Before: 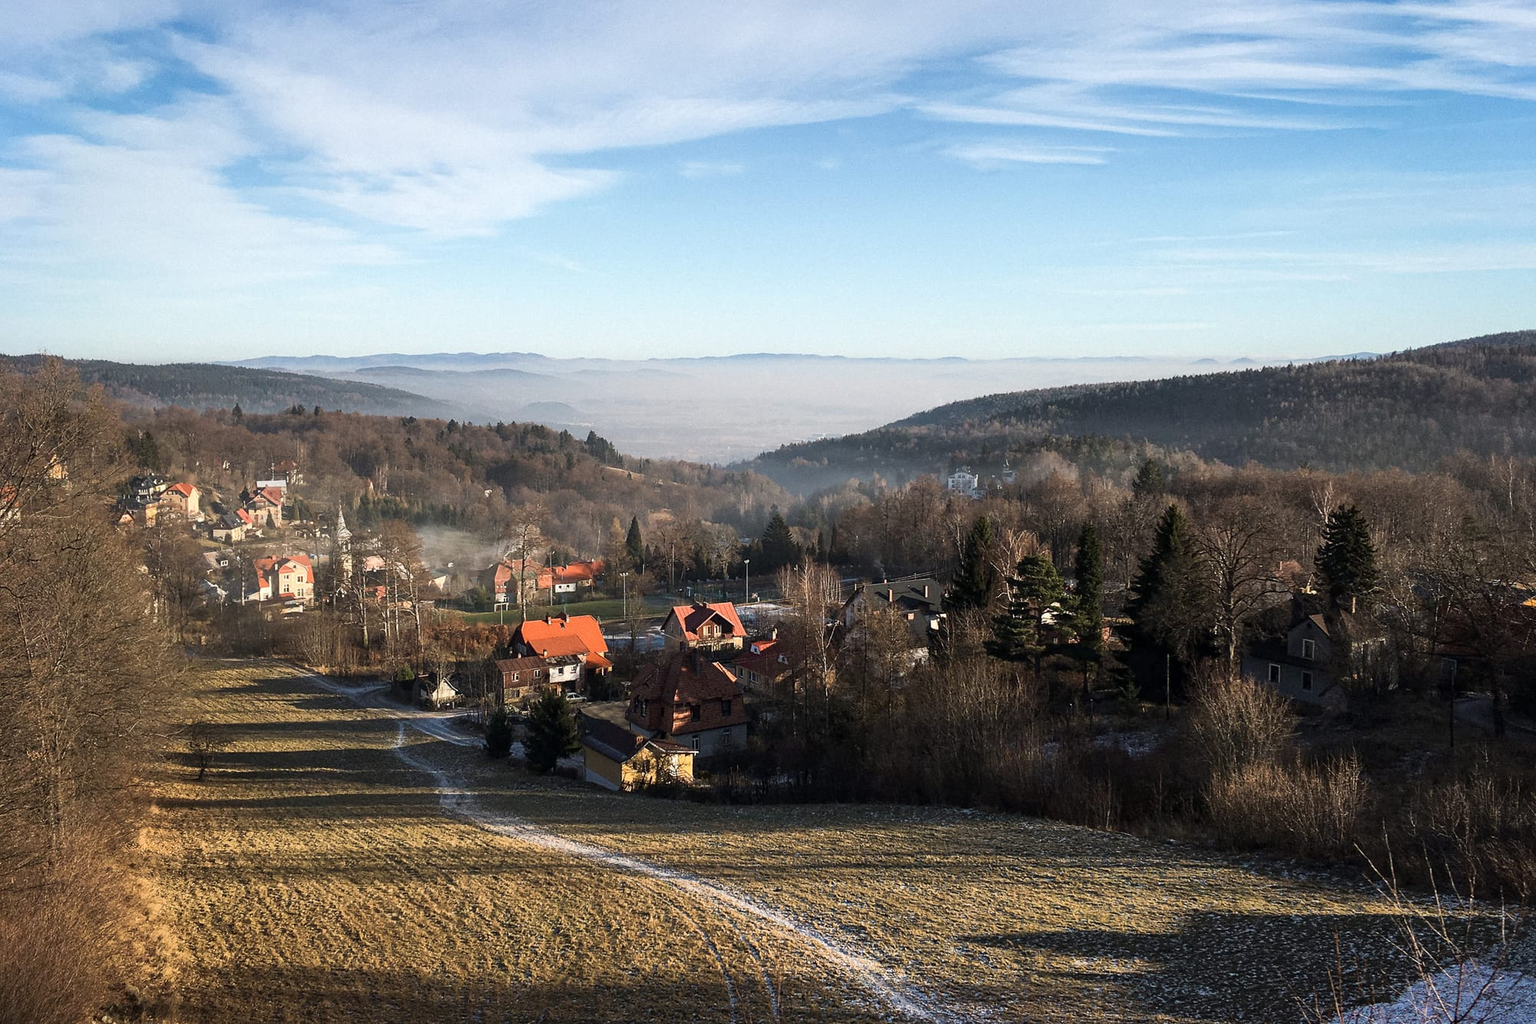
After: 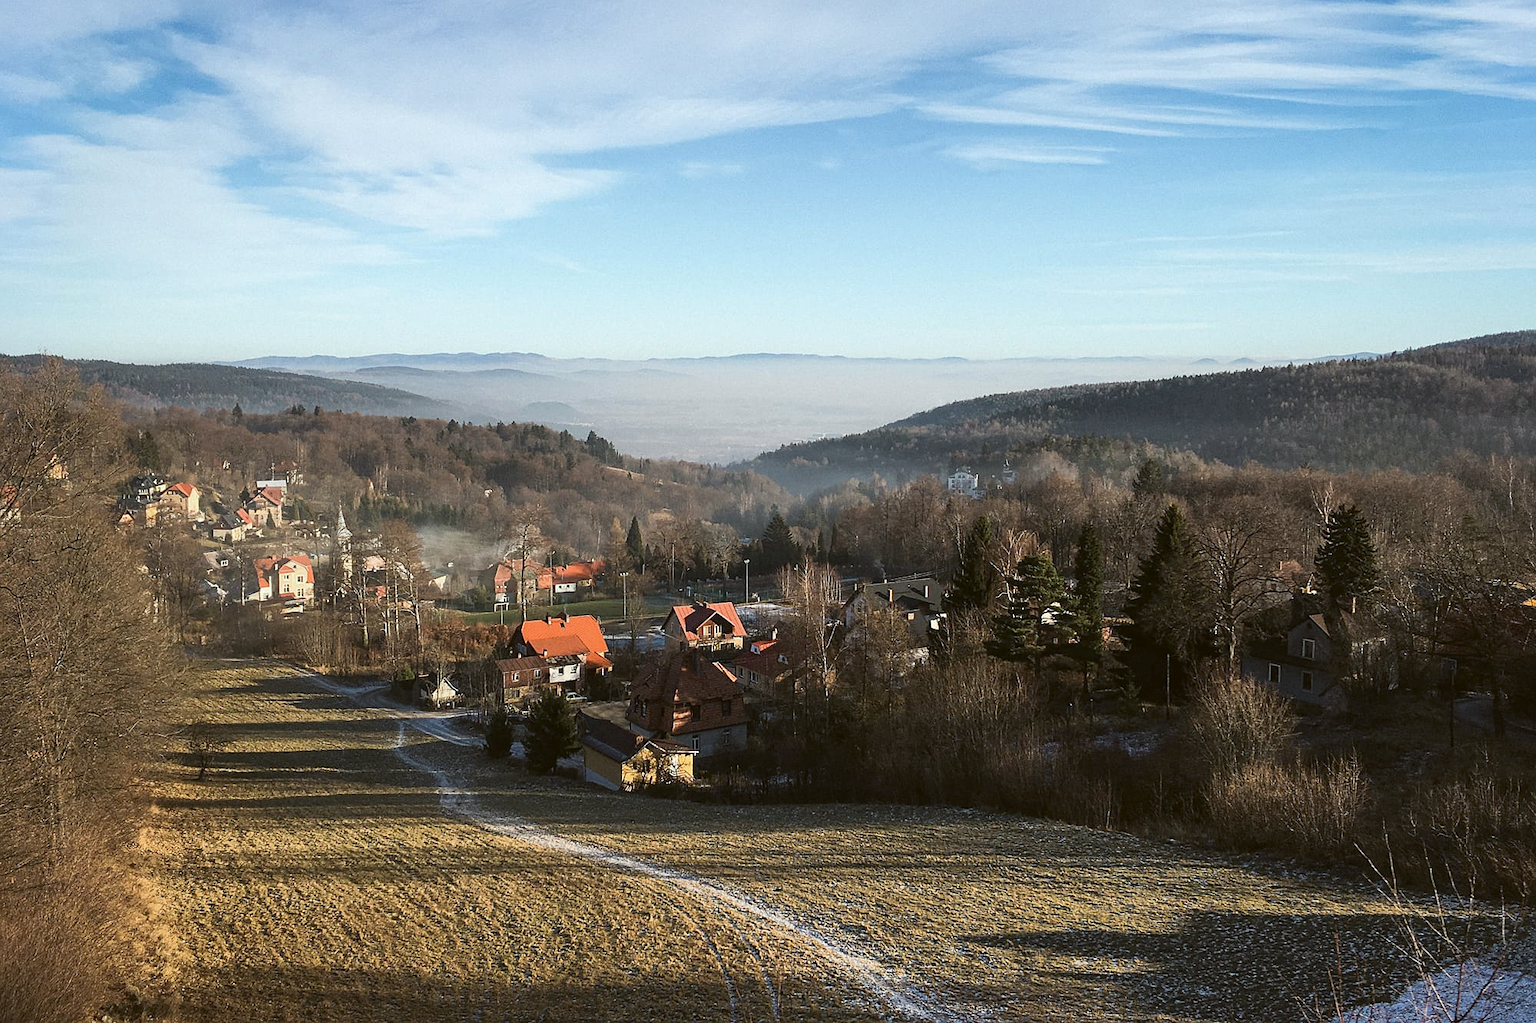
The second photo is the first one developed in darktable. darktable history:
sharpen: radius 1.272, amount 0.305, threshold 0
color balance: lift [1.004, 1.002, 1.002, 0.998], gamma [1, 1.007, 1.002, 0.993], gain [1, 0.977, 1.013, 1.023], contrast -3.64%
